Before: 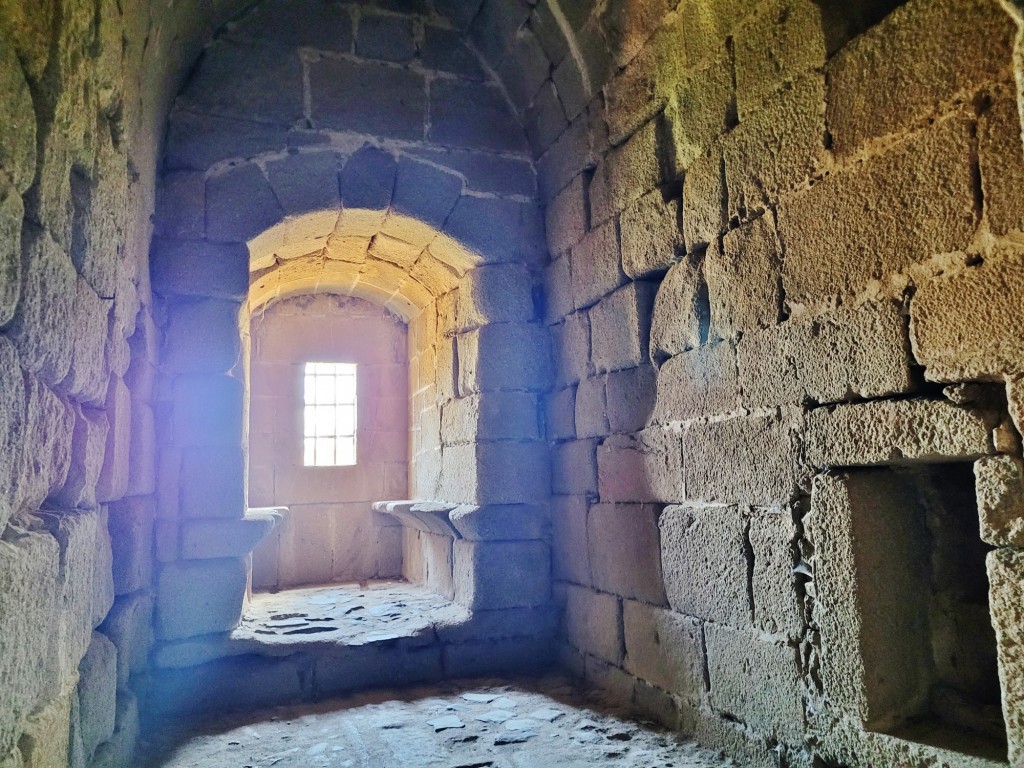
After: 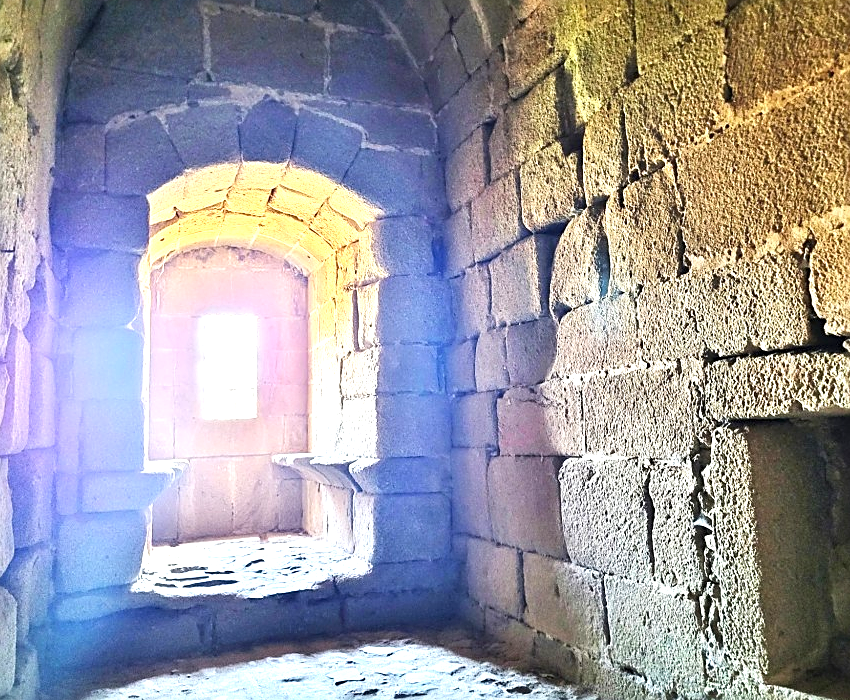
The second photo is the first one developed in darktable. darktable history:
exposure: black level correction 0, exposure 1.199 EV, compensate exposure bias true, compensate highlight preservation false
sharpen: on, module defaults
crop: left 9.81%, top 6.229%, right 7.091%, bottom 2.561%
